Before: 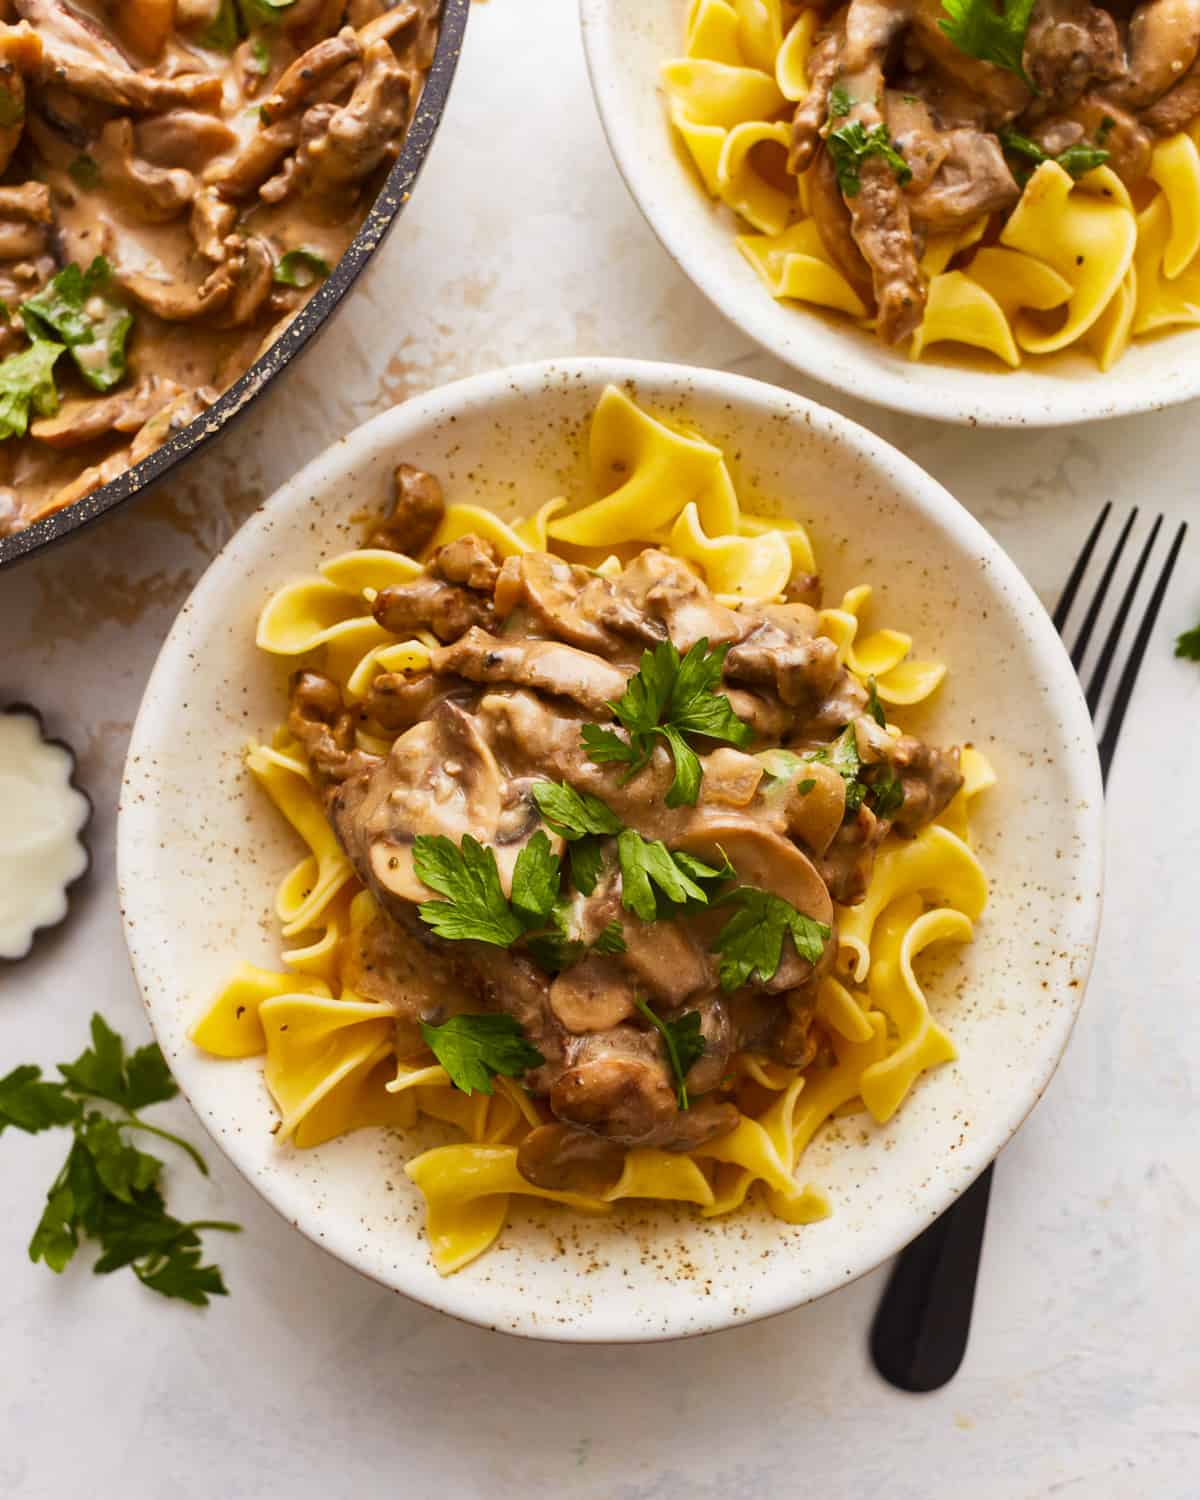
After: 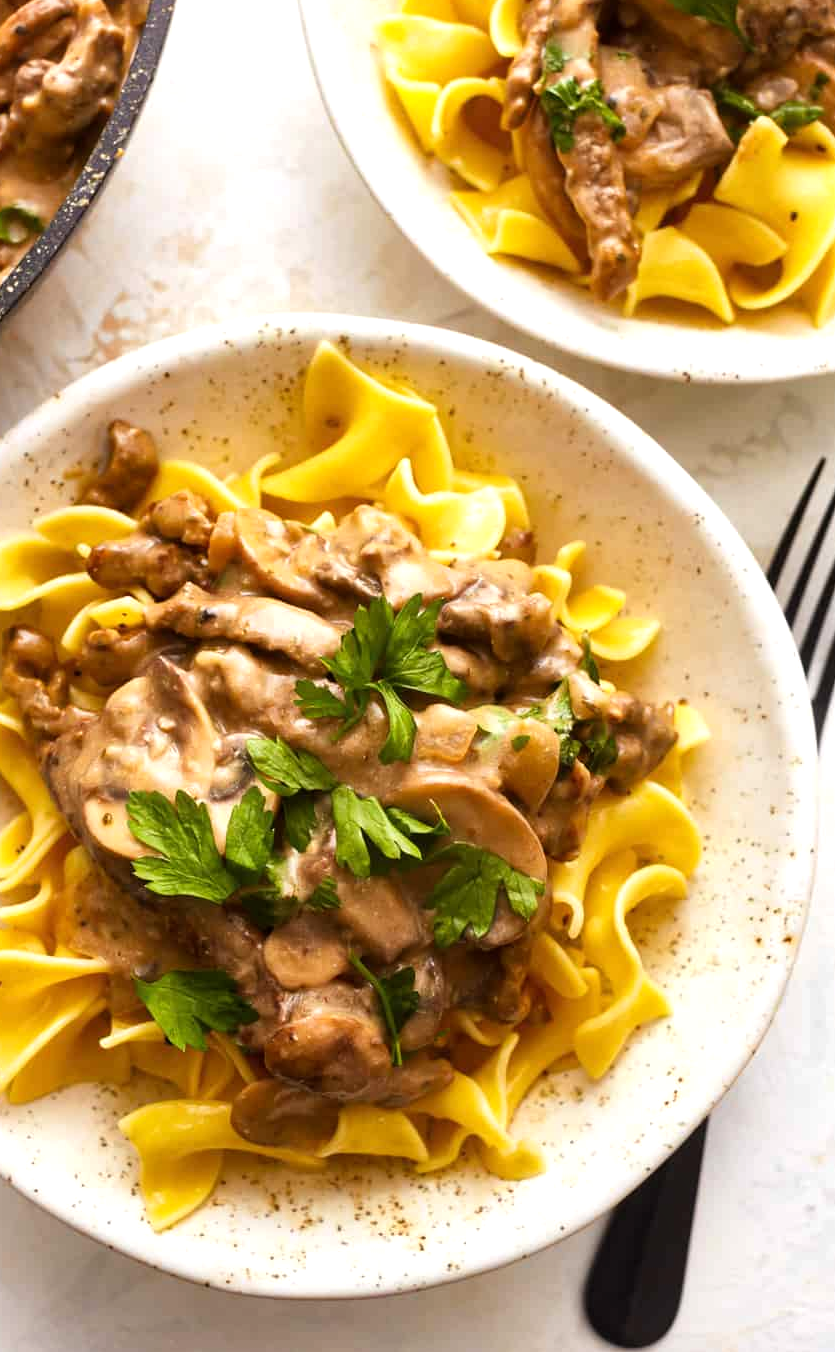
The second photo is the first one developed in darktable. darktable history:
tone equalizer: -8 EV -0.456 EV, -7 EV -0.354 EV, -6 EV -0.364 EV, -5 EV -0.226 EV, -3 EV 0.21 EV, -2 EV 0.352 EV, -1 EV 0.382 EV, +0 EV 0.435 EV
crop and rotate: left 23.871%, top 2.955%, right 6.523%, bottom 6.898%
